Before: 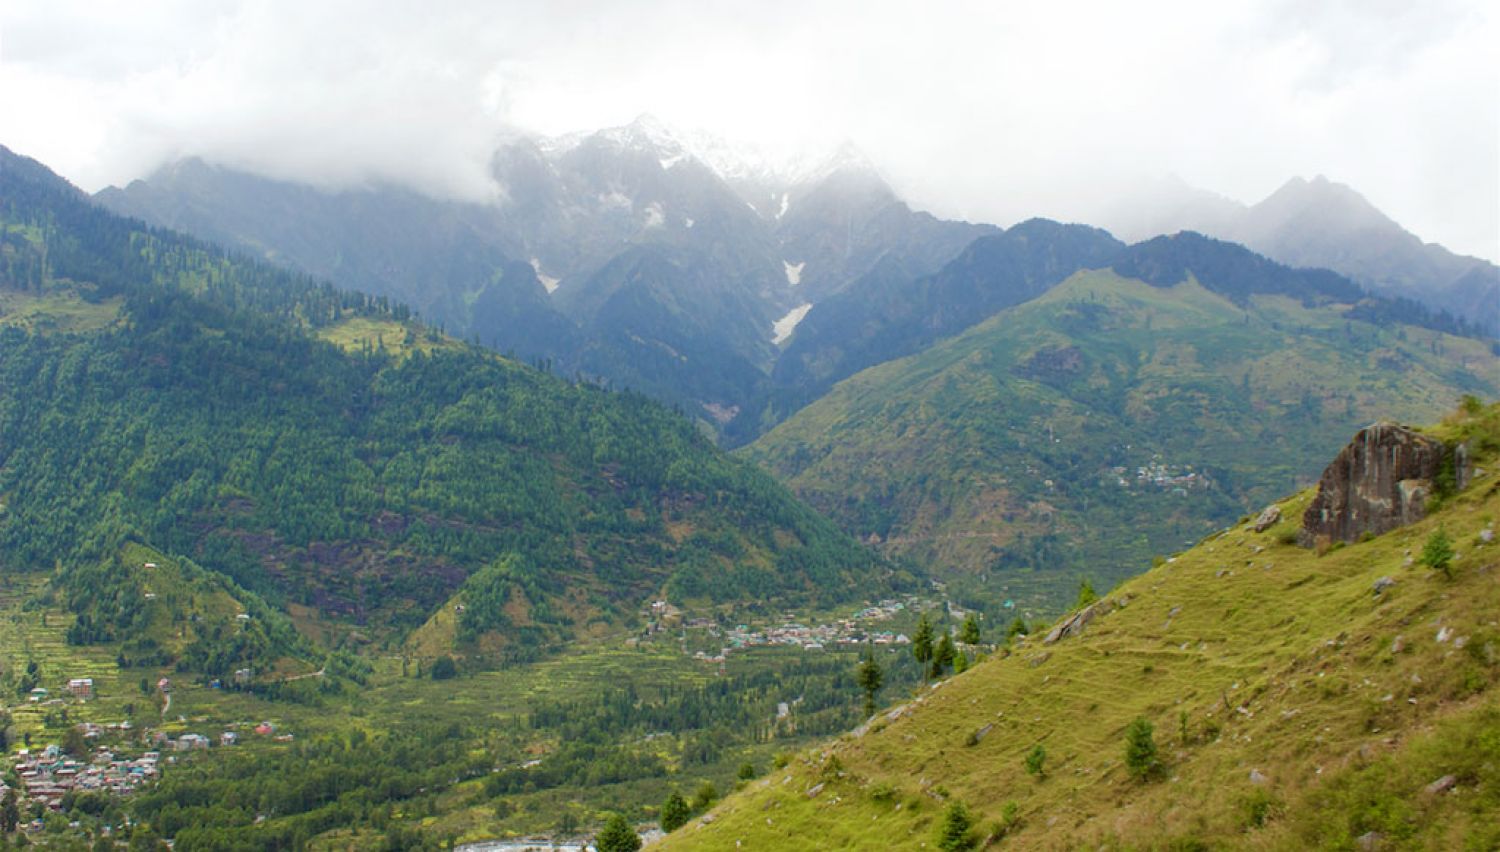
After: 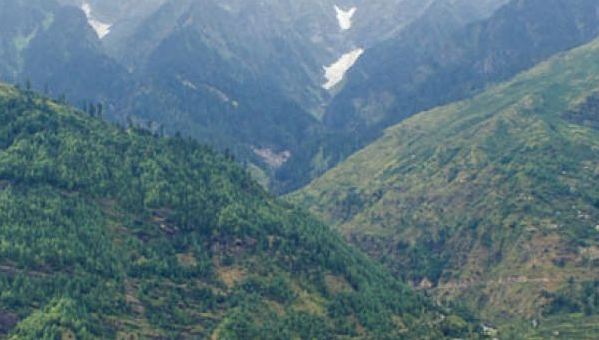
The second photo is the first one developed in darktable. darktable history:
crop: left 30%, top 30%, right 30%, bottom 30%
local contrast: detail 150%
